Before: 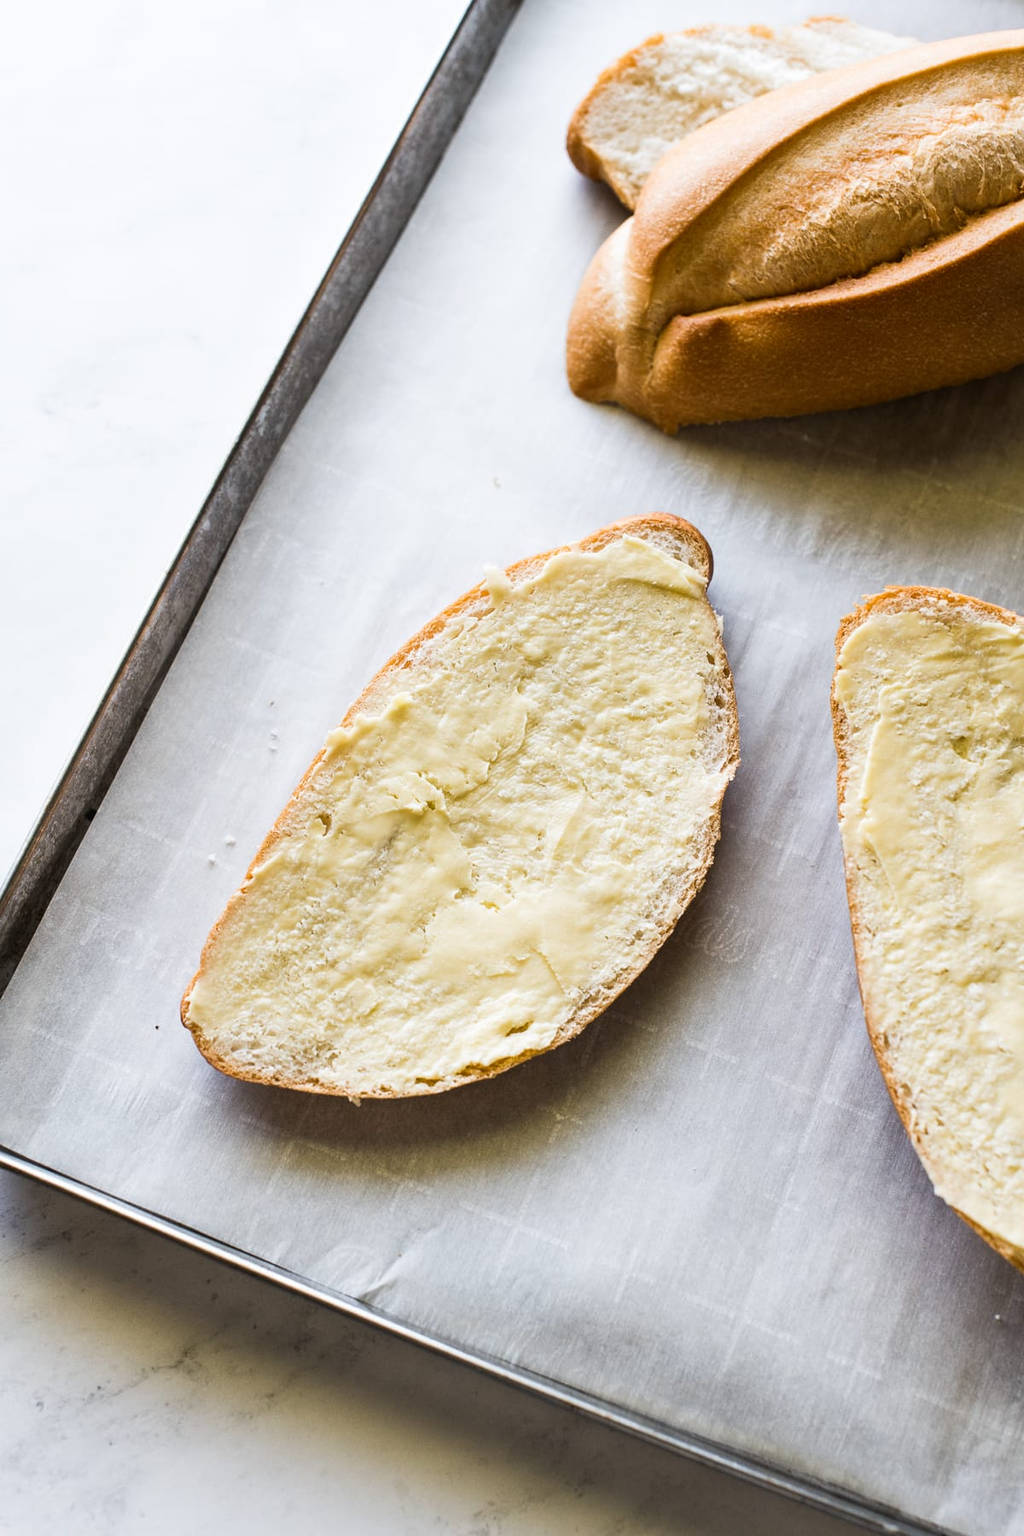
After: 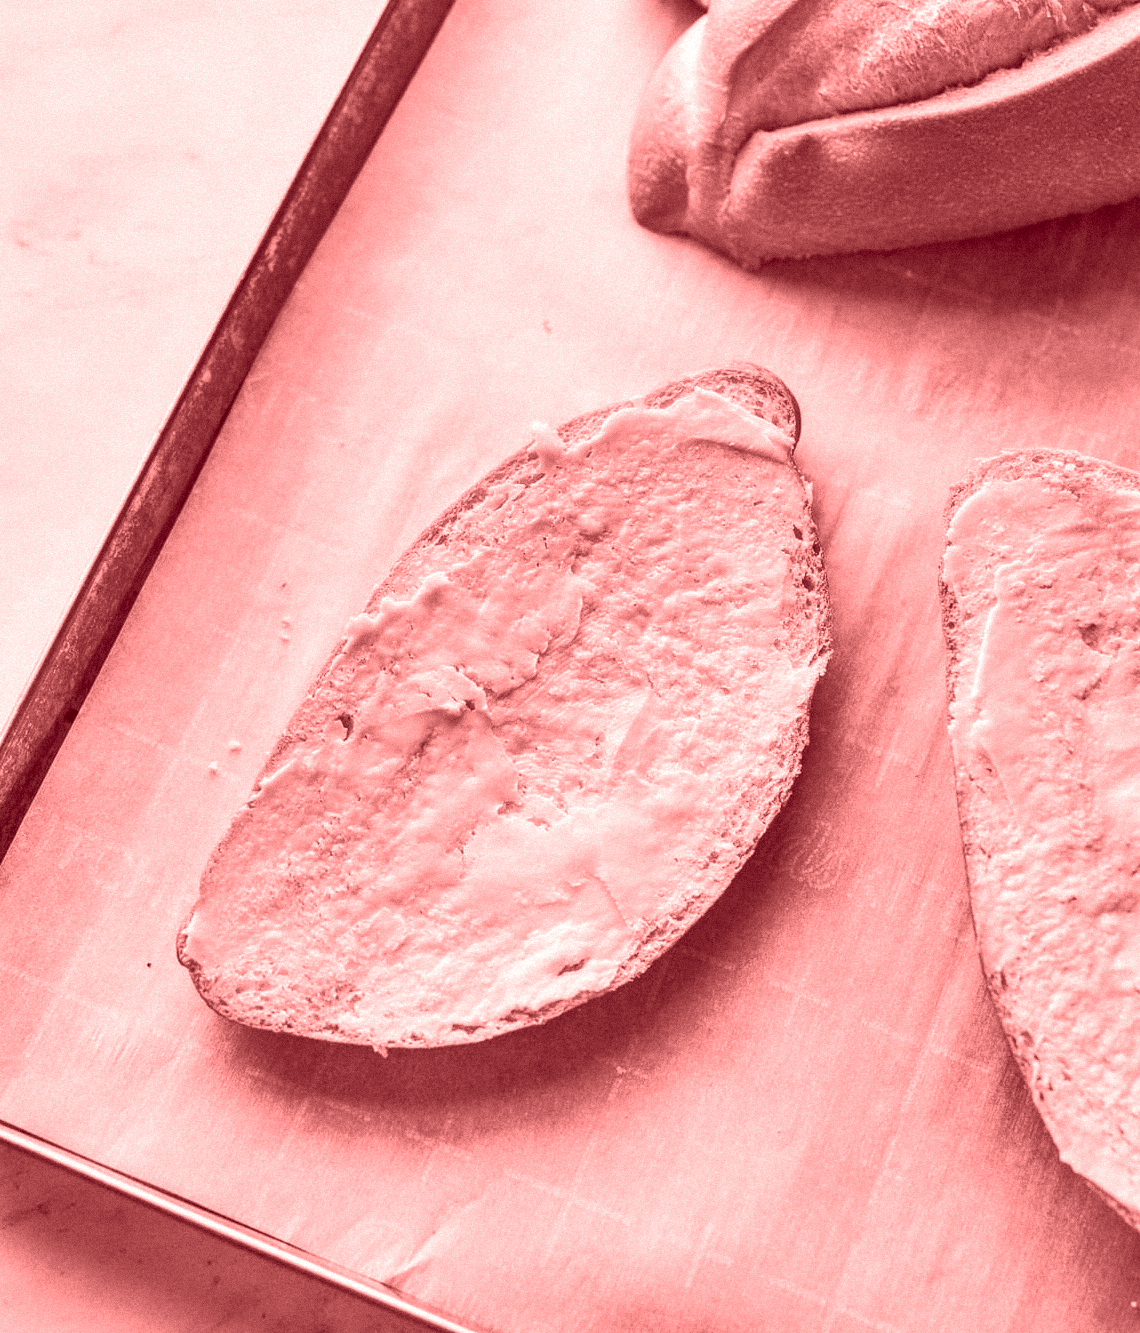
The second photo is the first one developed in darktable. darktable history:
crop and rotate: left 2.991%, top 13.302%, right 1.981%, bottom 12.636%
grain: mid-tones bias 0%
local contrast: detail 130%
colorize: saturation 60%, source mix 100%
tone equalizer: on, module defaults
base curve: curves: ch0 [(0, 0) (0.262, 0.32) (0.722, 0.705) (1, 1)]
contrast brightness saturation: contrast -0.05, saturation -0.41
shadows and highlights: radius 118.69, shadows 42.21, highlights -61.56, soften with gaussian
